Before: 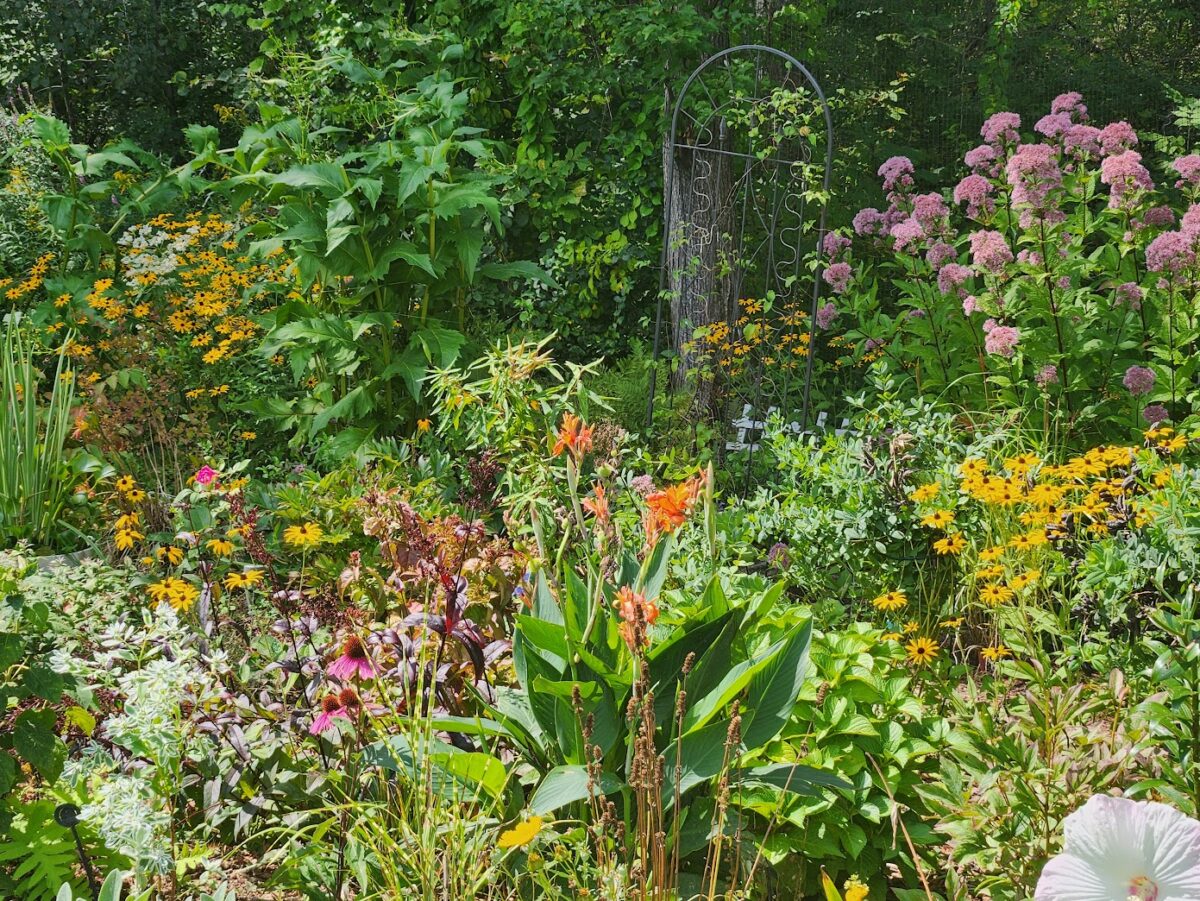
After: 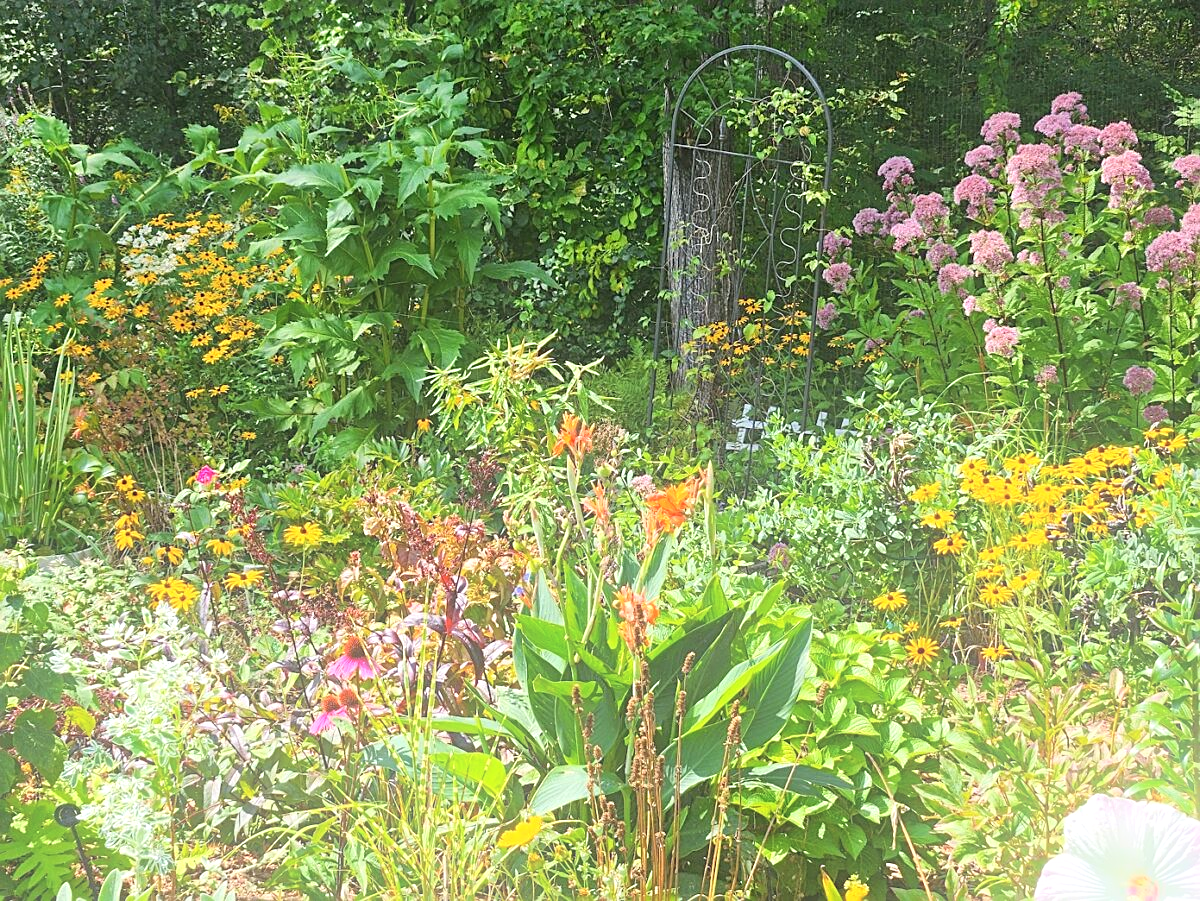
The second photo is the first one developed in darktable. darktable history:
bloom: on, module defaults
sharpen: on, module defaults
exposure: black level correction 0, exposure 0.5 EV, compensate exposure bias true, compensate highlight preservation false
